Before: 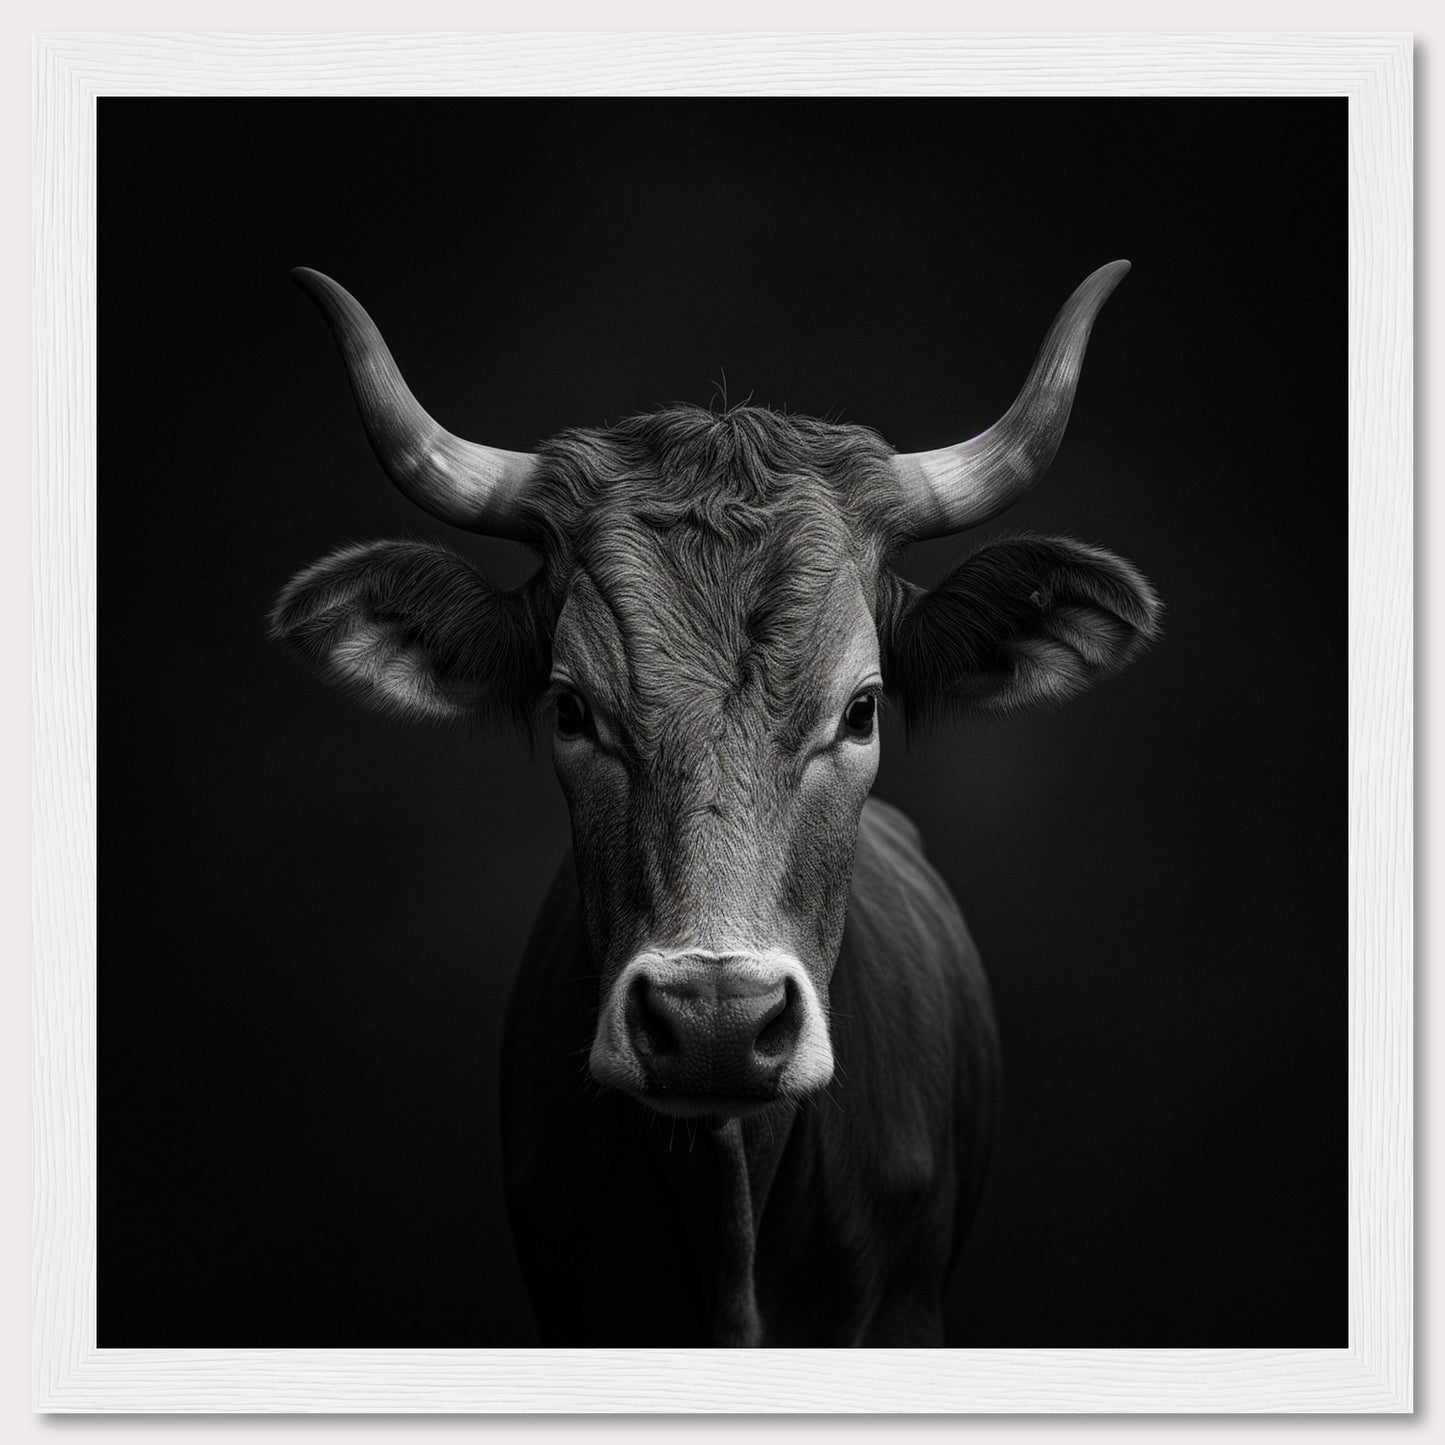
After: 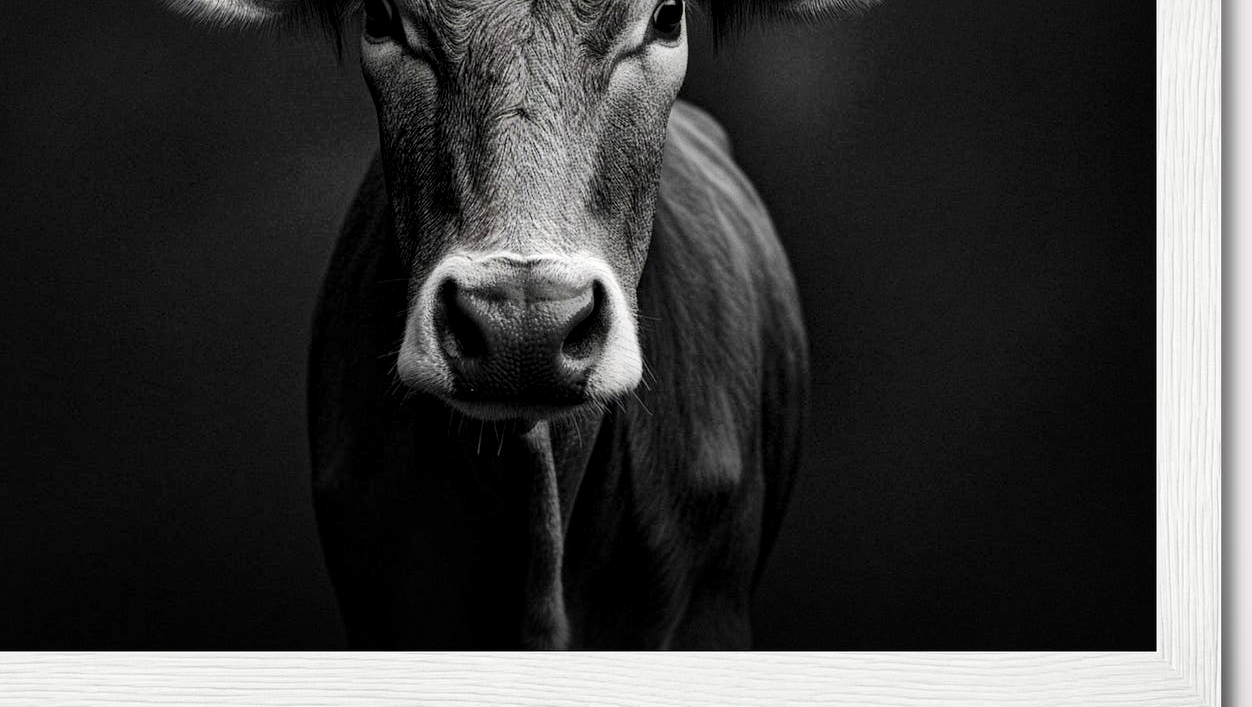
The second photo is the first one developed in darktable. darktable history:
crop and rotate: left 13.316%, top 48.259%, bottom 2.808%
shadows and highlights: low approximation 0.01, soften with gaussian
local contrast: mode bilateral grid, contrast 20, coarseness 50, detail 171%, midtone range 0.2
